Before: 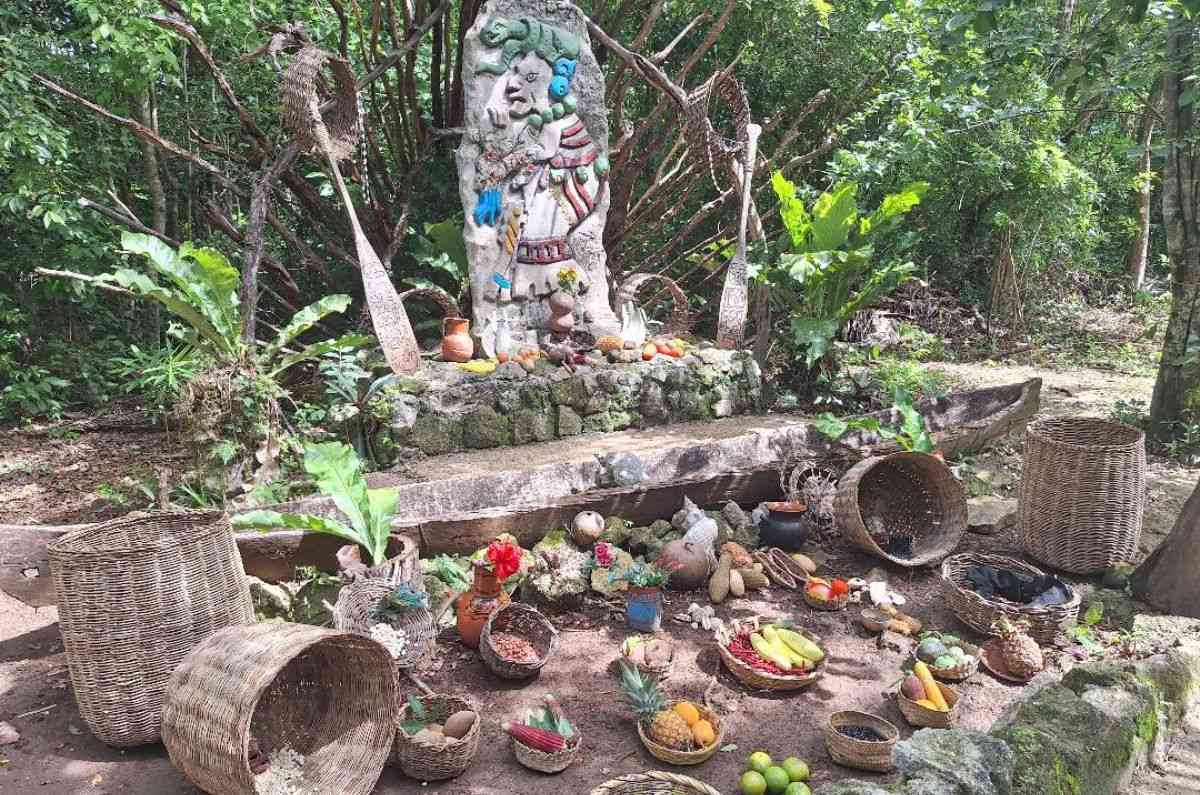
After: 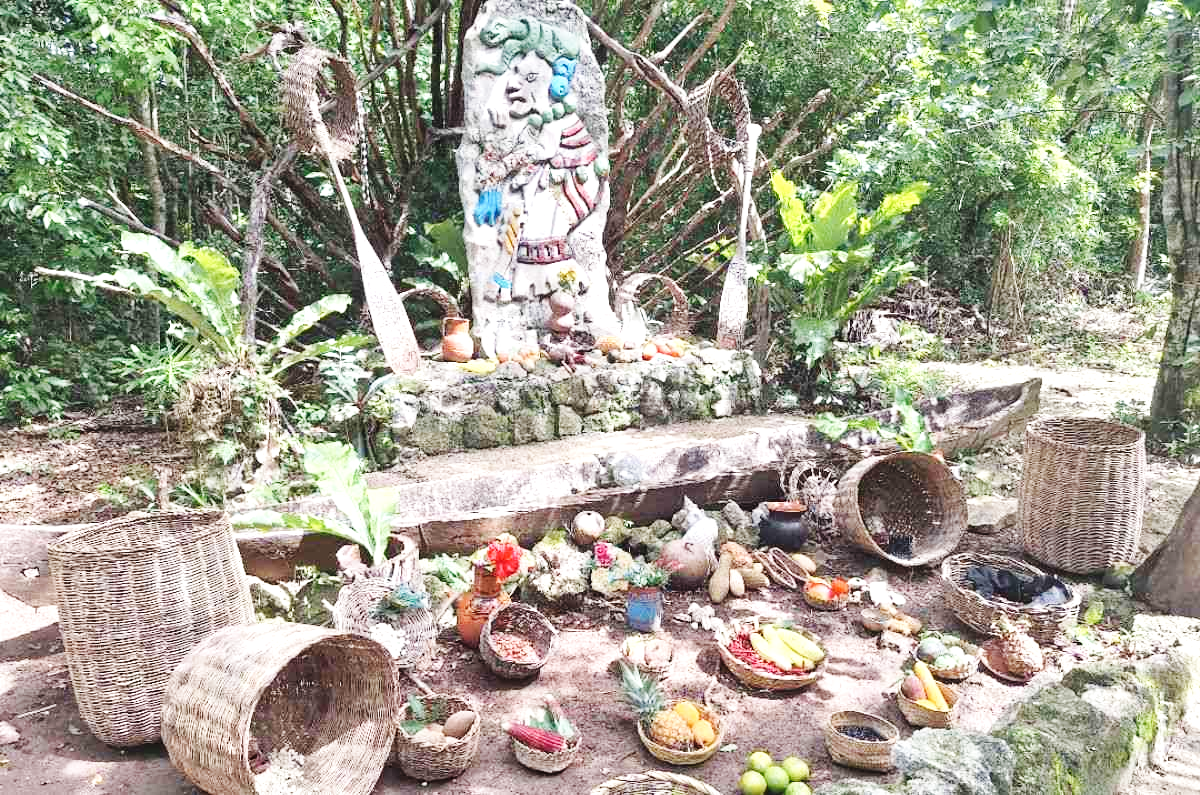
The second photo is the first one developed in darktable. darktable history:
base curve: curves: ch0 [(0, 0) (0.032, 0.025) (0.121, 0.166) (0.206, 0.329) (0.605, 0.79) (1, 1)], preserve colors none
exposure: black level correction 0, exposure 0.587 EV, compensate highlight preservation false
color correction: highlights b* 0.043, saturation 0.868
